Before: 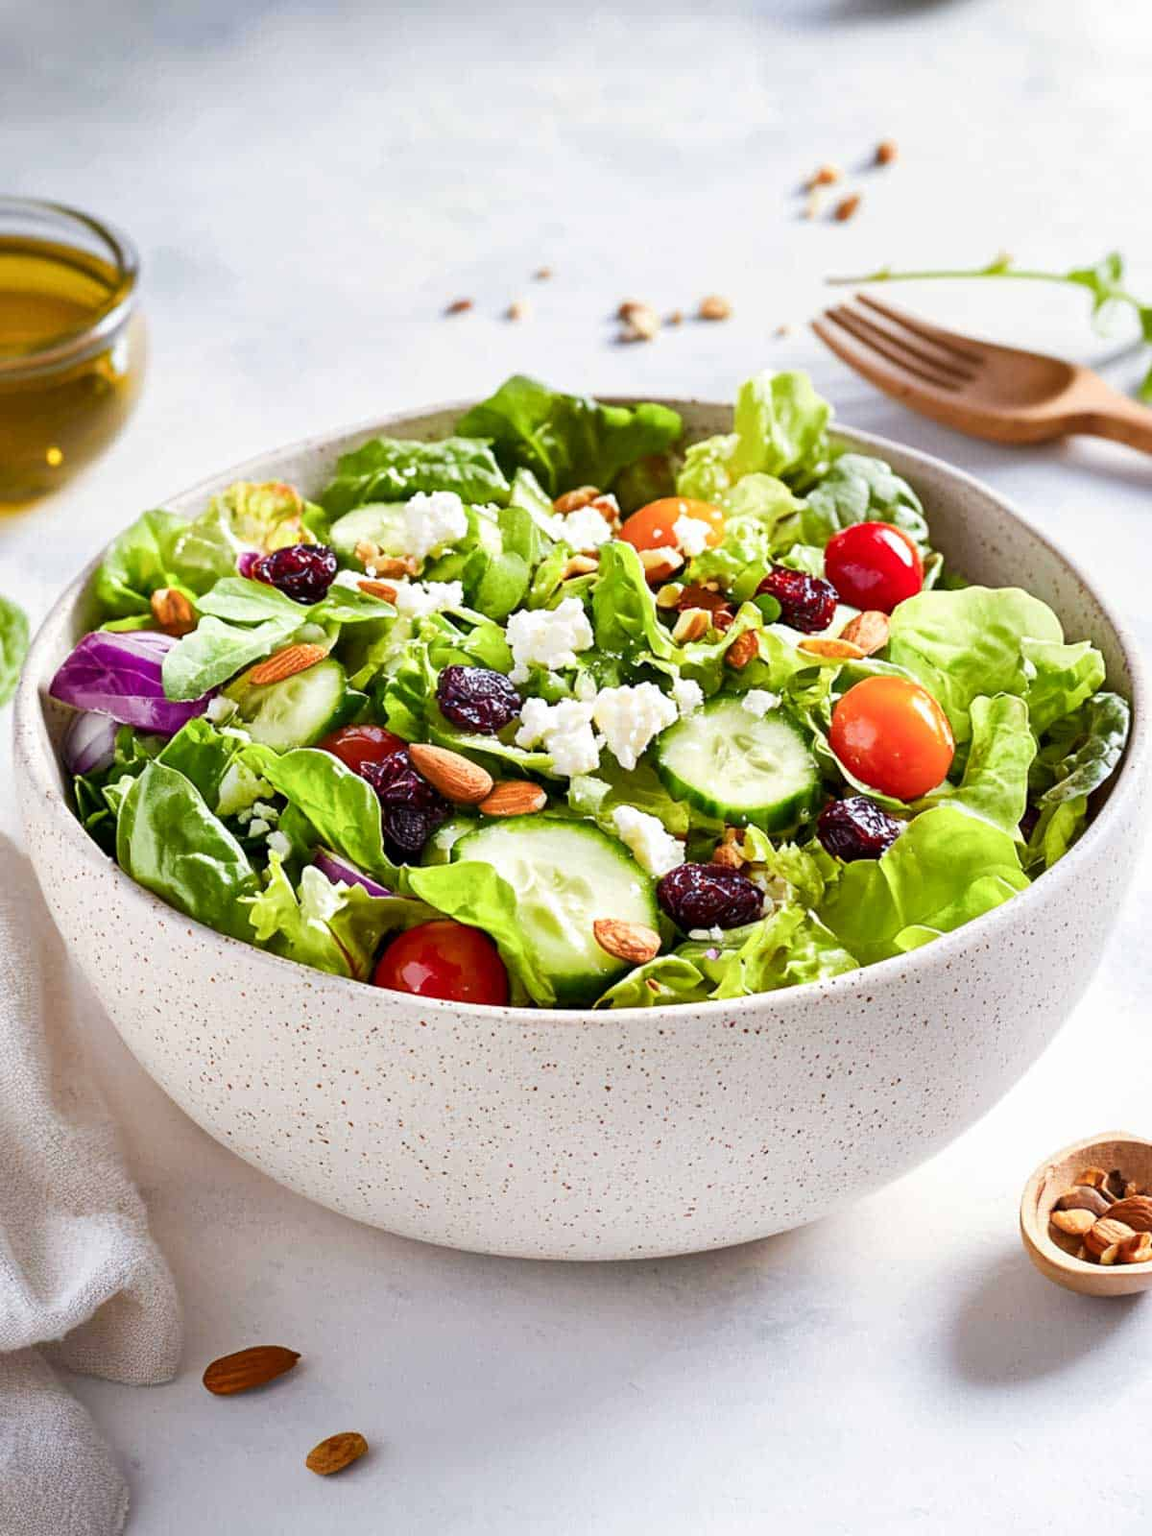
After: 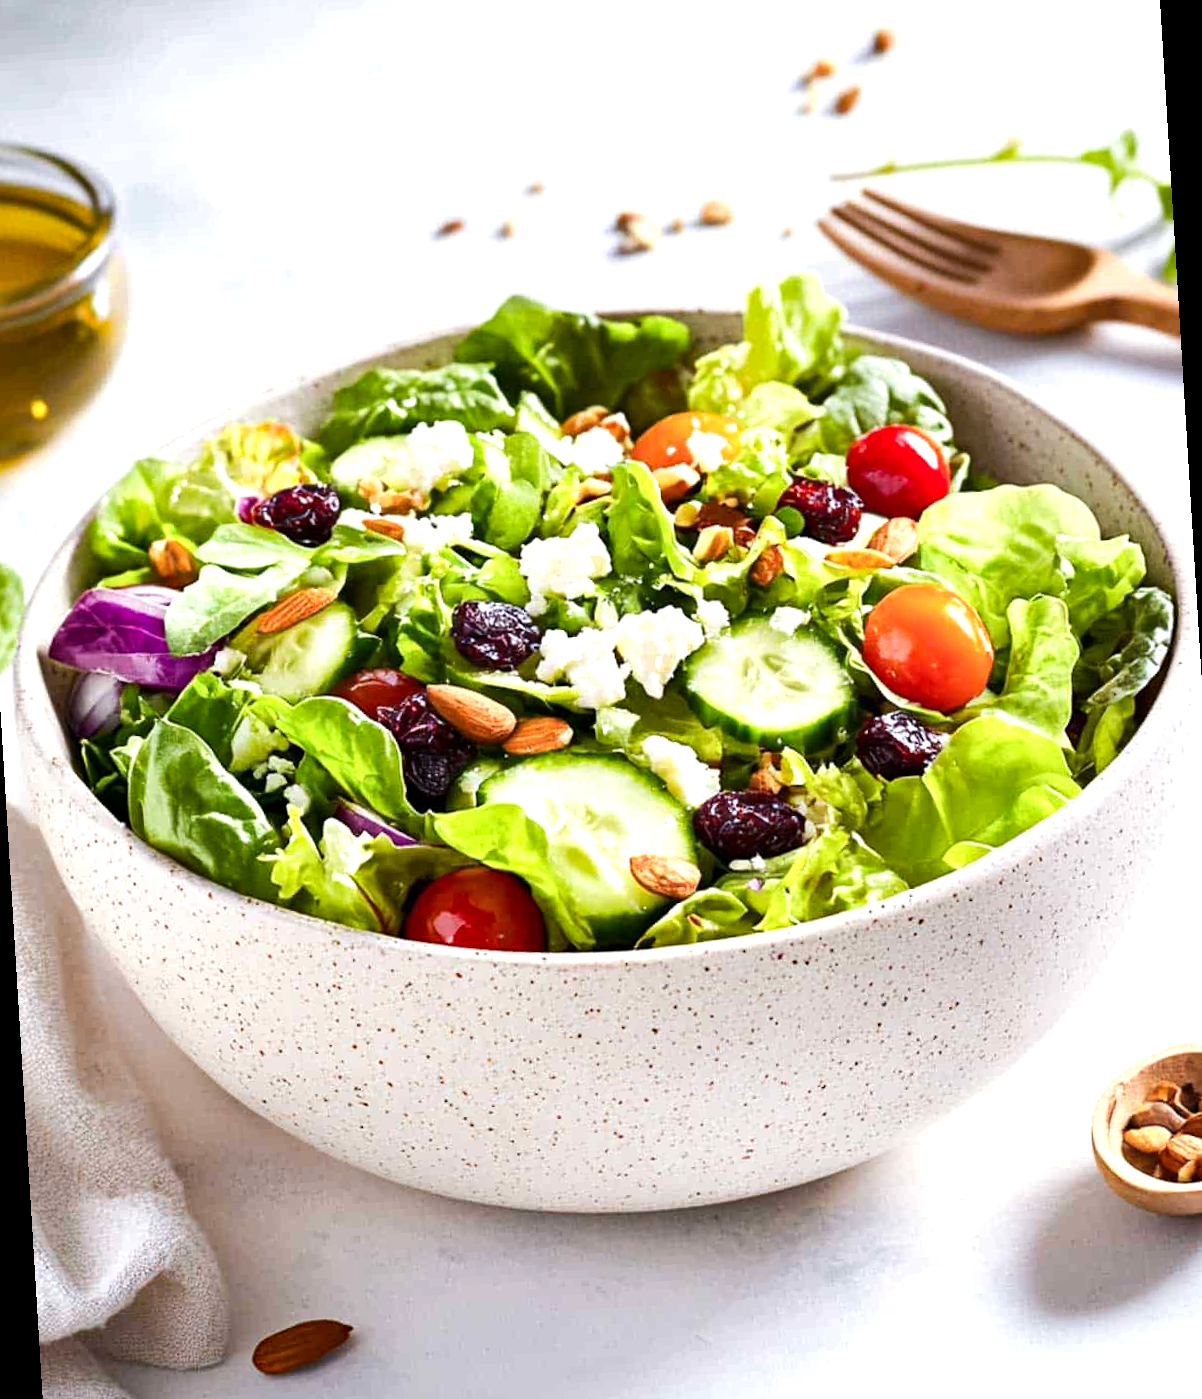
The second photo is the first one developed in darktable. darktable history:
haze removal: compatibility mode true, adaptive false
rotate and perspective: rotation -3.52°, crop left 0.036, crop right 0.964, crop top 0.081, crop bottom 0.919
tone equalizer: -8 EV -0.417 EV, -7 EV -0.389 EV, -6 EV -0.333 EV, -5 EV -0.222 EV, -3 EV 0.222 EV, -2 EV 0.333 EV, -1 EV 0.389 EV, +0 EV 0.417 EV, edges refinement/feathering 500, mask exposure compensation -1.57 EV, preserve details no
